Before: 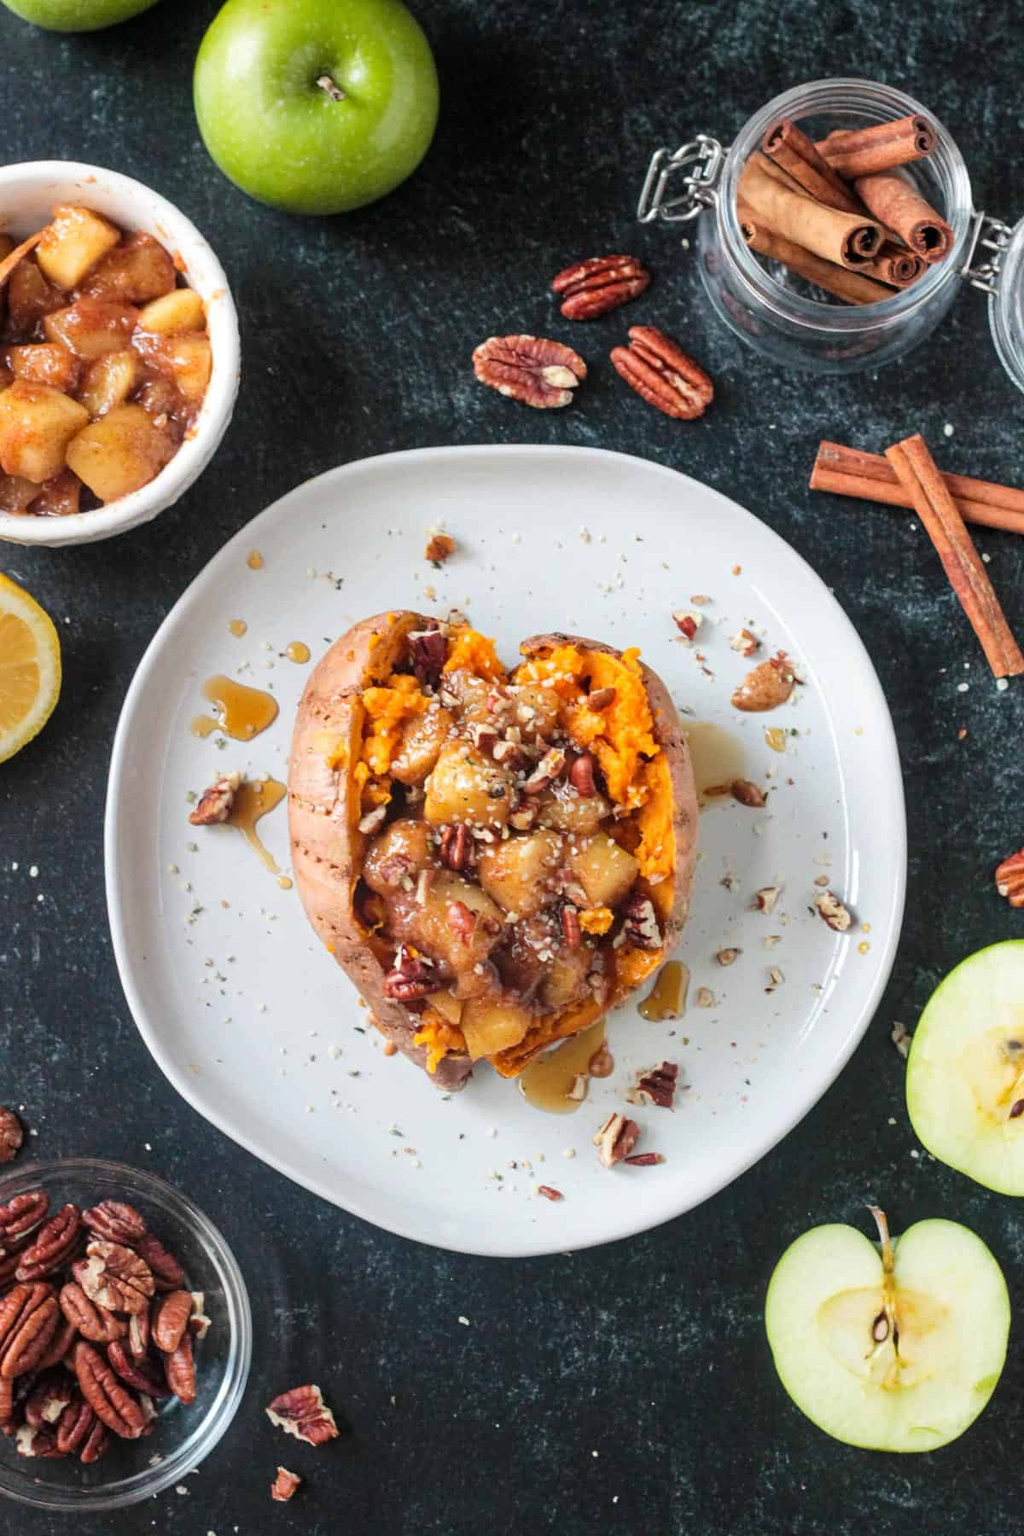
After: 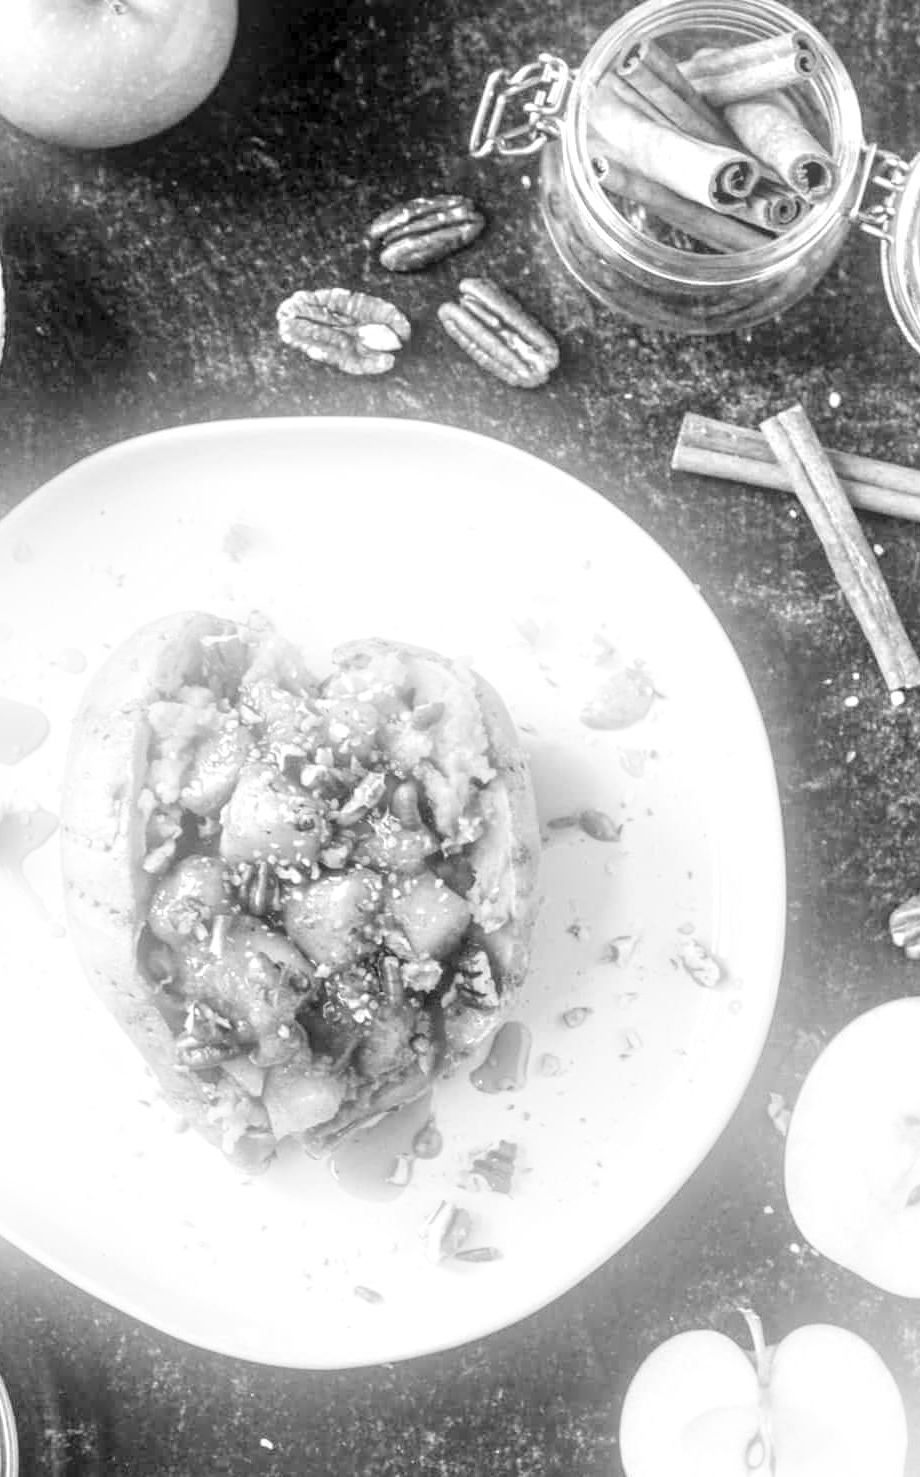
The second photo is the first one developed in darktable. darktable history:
monochrome: on, module defaults
contrast brightness saturation: brightness 0.18, saturation -0.5
local contrast: highlights 80%, shadows 57%, detail 175%, midtone range 0.602
crop: left 23.095%, top 5.827%, bottom 11.854%
bloom: on, module defaults
